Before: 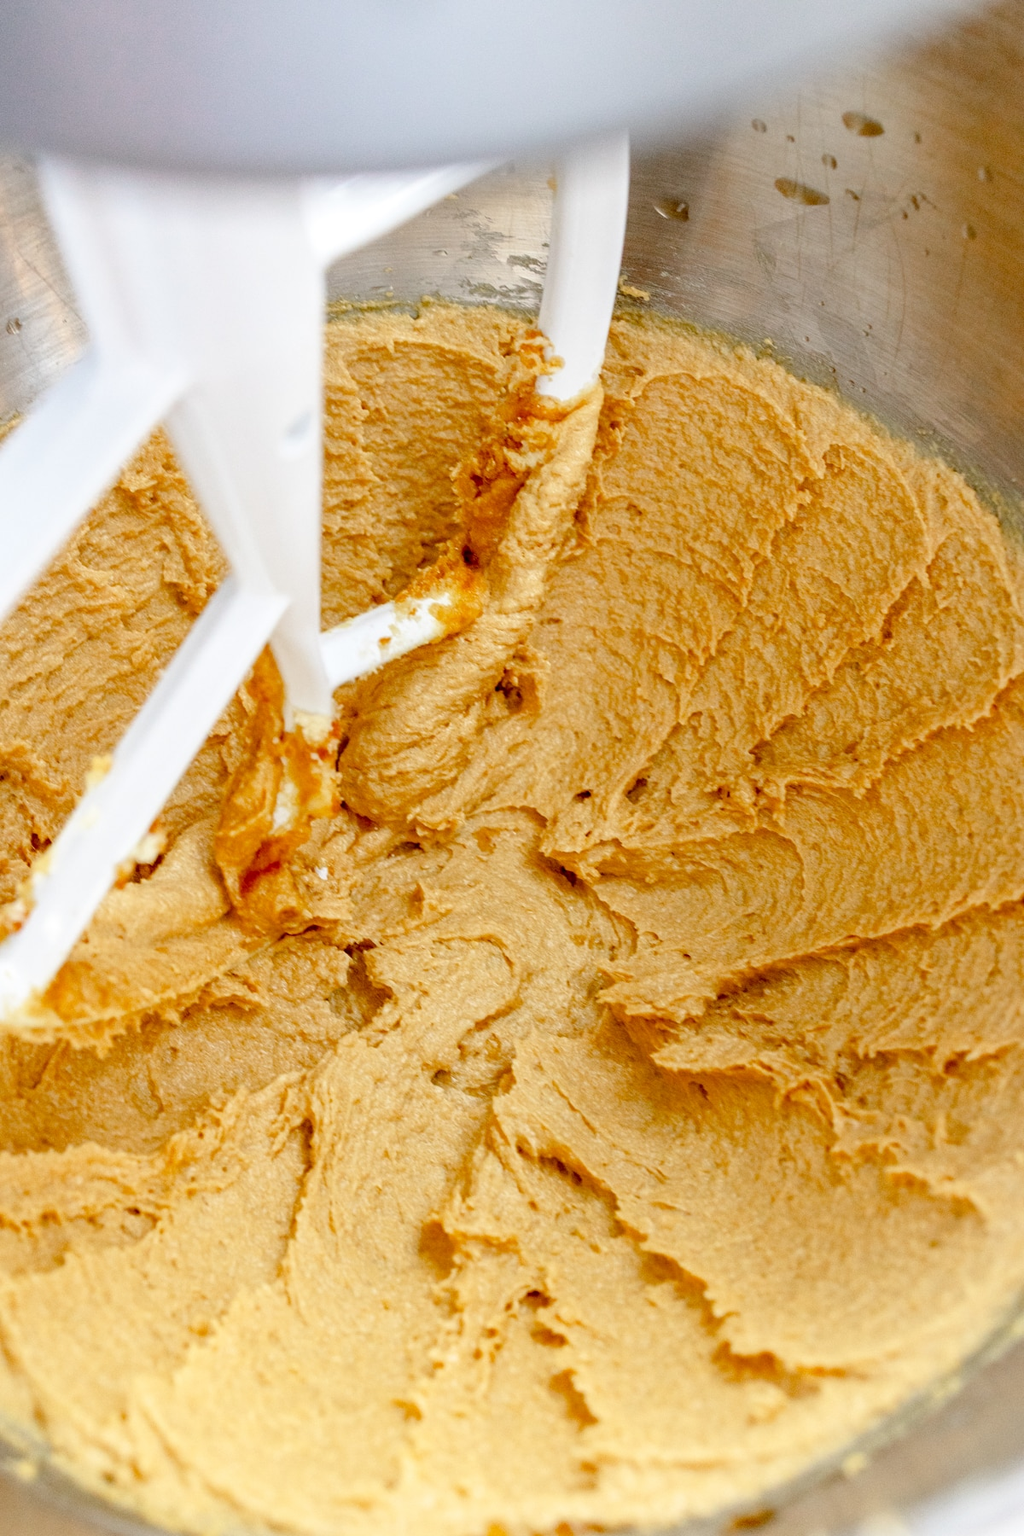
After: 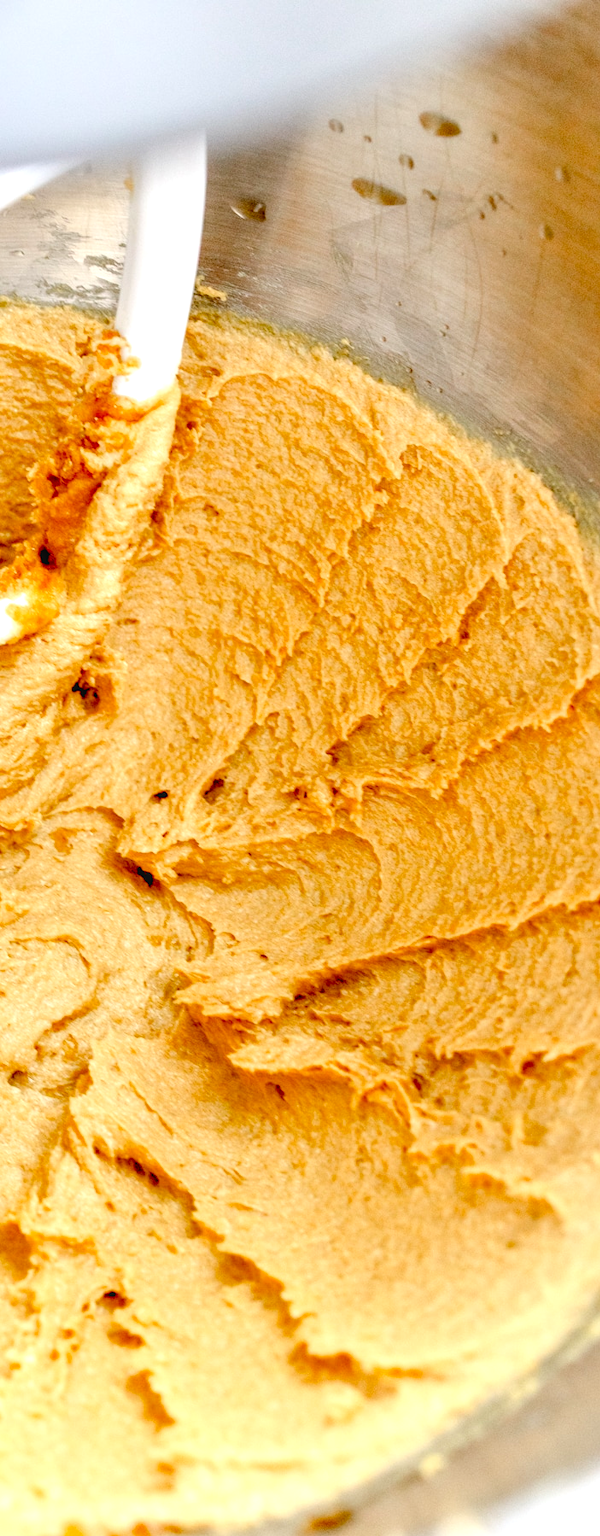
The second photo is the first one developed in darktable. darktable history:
crop: left 41.402%
contrast equalizer: y [[0.536, 0.565, 0.581, 0.516, 0.52, 0.491], [0.5 ×6], [0.5 ×6], [0 ×6], [0 ×6]]
levels: black 3.83%, white 90.64%, levels [0.044, 0.416, 0.908]
local contrast: detail 110%
